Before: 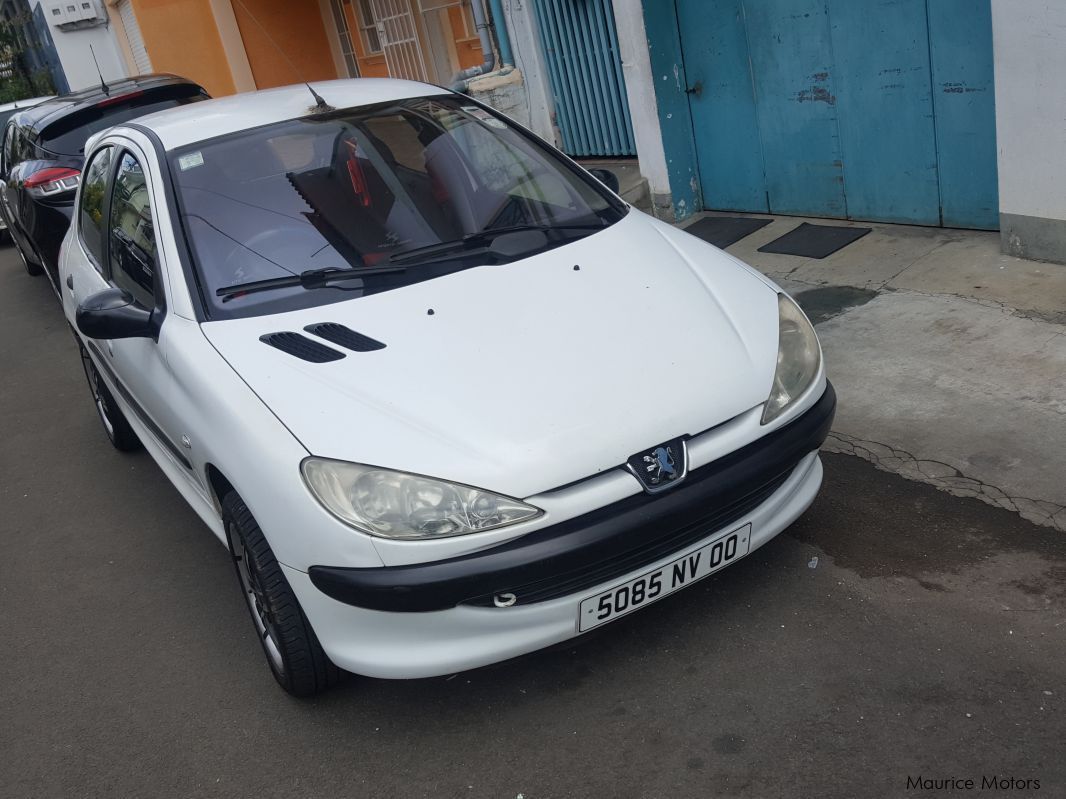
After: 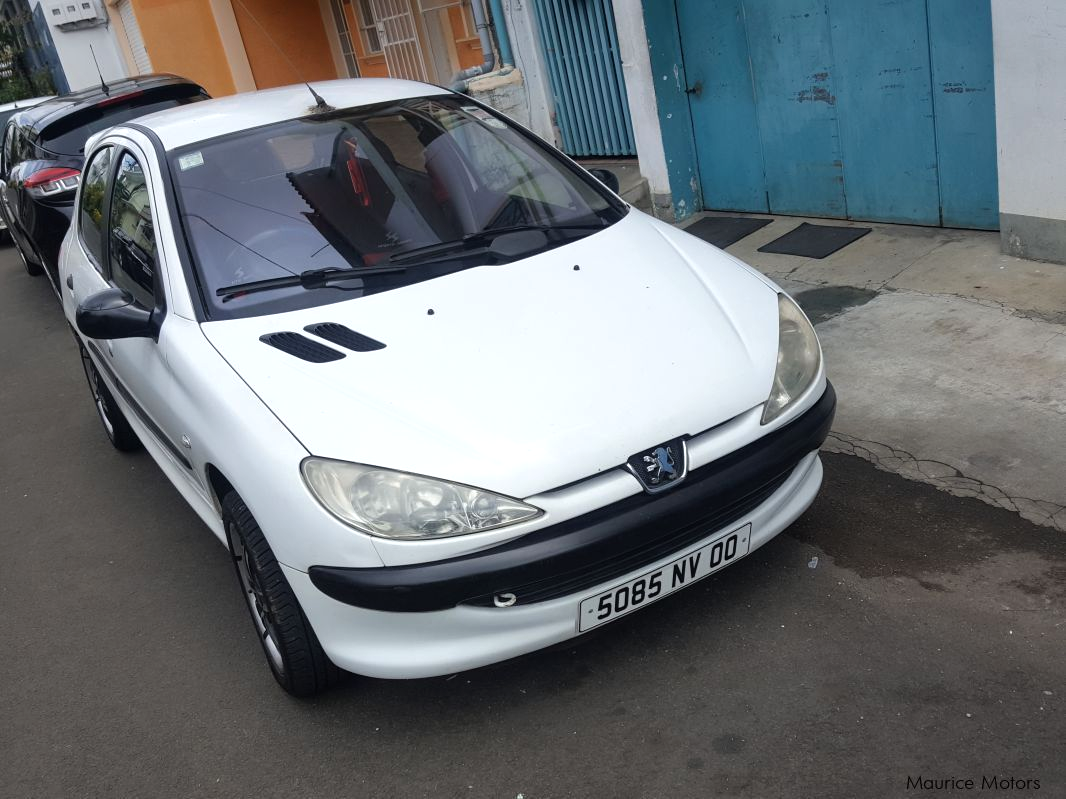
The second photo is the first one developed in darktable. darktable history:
tone equalizer: -8 EV -0.402 EV, -7 EV -0.368 EV, -6 EV -0.317 EV, -5 EV -0.185 EV, -3 EV 0.223 EV, -2 EV 0.306 EV, -1 EV 0.365 EV, +0 EV 0.408 EV
